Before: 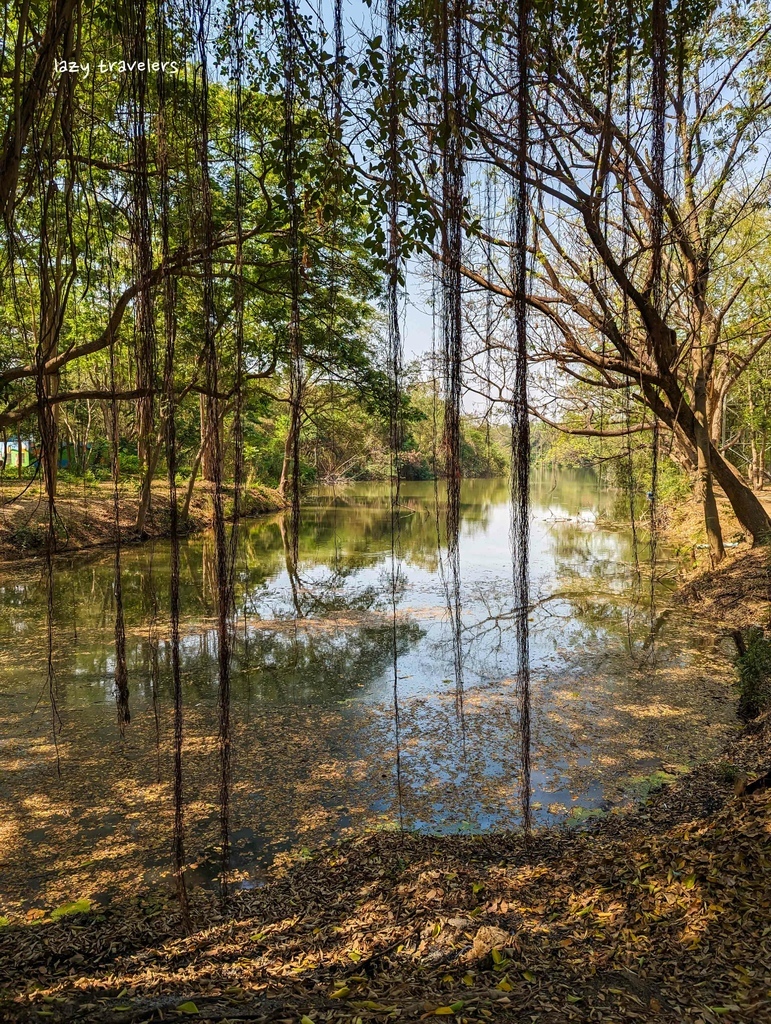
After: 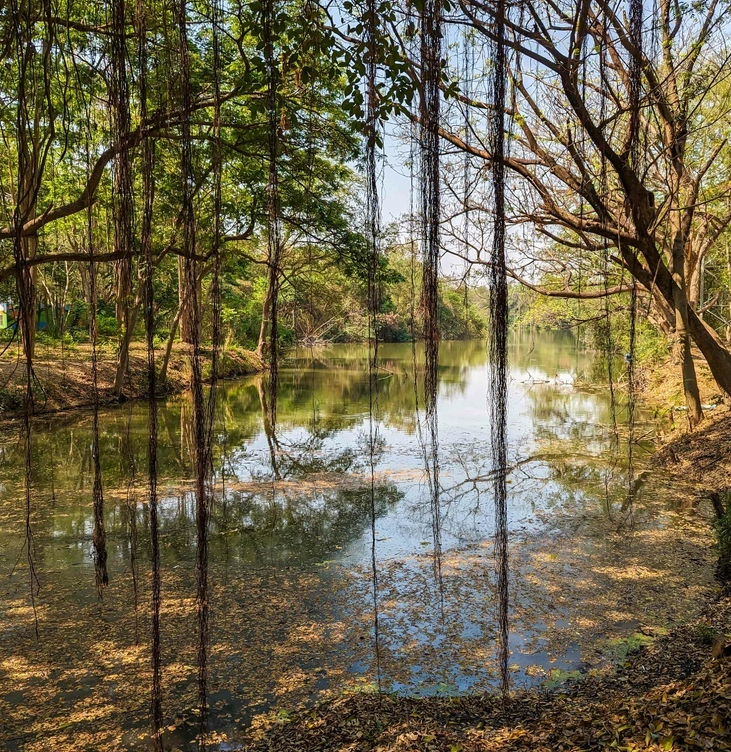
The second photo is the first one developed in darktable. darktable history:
crop and rotate: left 2.884%, top 13.573%, right 2.217%, bottom 12.901%
